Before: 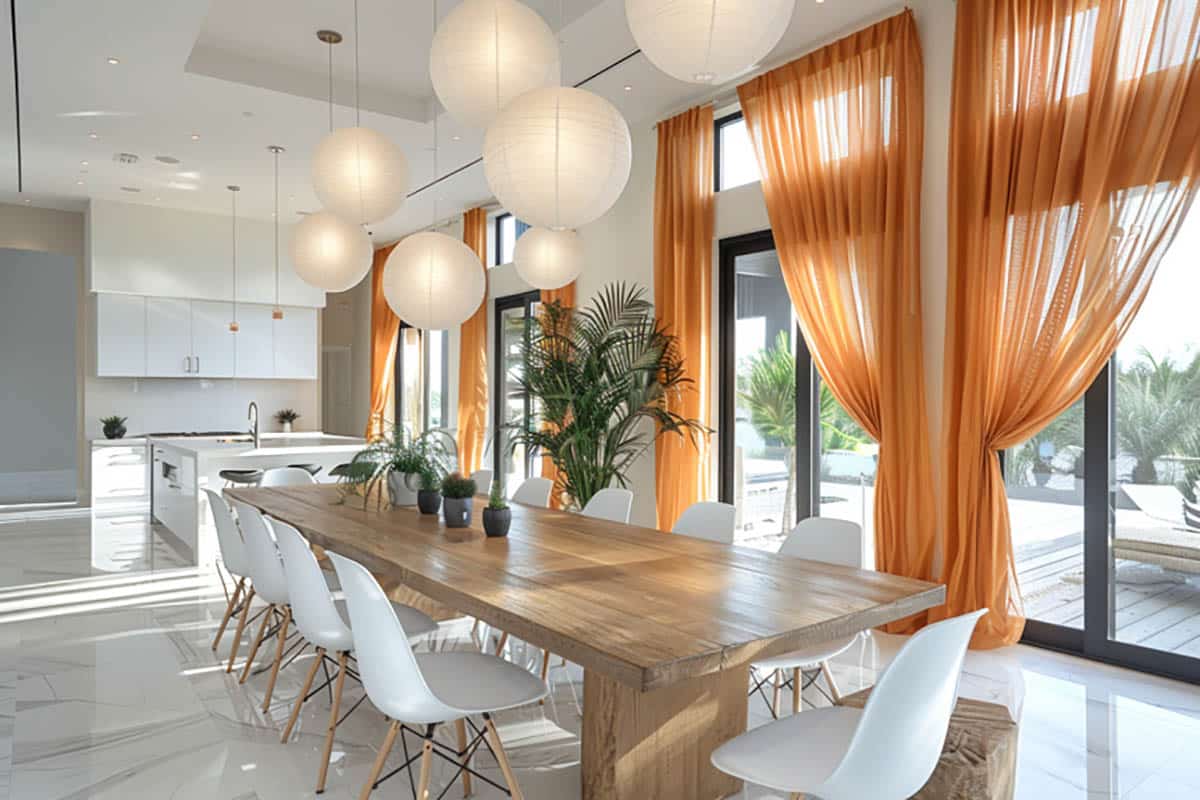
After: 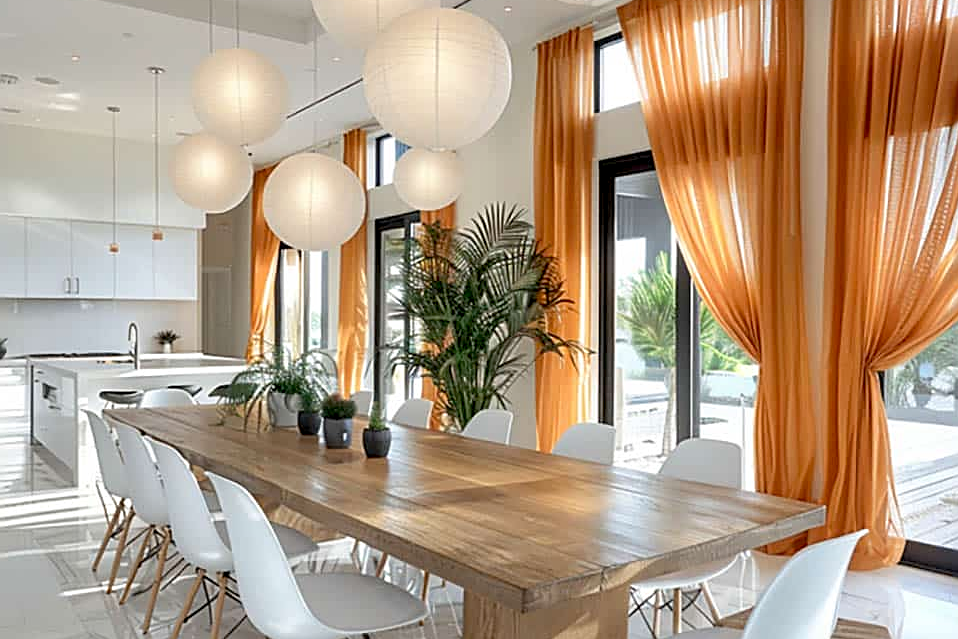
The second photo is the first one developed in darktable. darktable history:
sharpen: on, module defaults
crop and rotate: left 10.071%, top 10.071%, right 10.02%, bottom 10.02%
exposure: black level correction 0.011, compensate highlight preservation false
tone equalizer: on, module defaults
